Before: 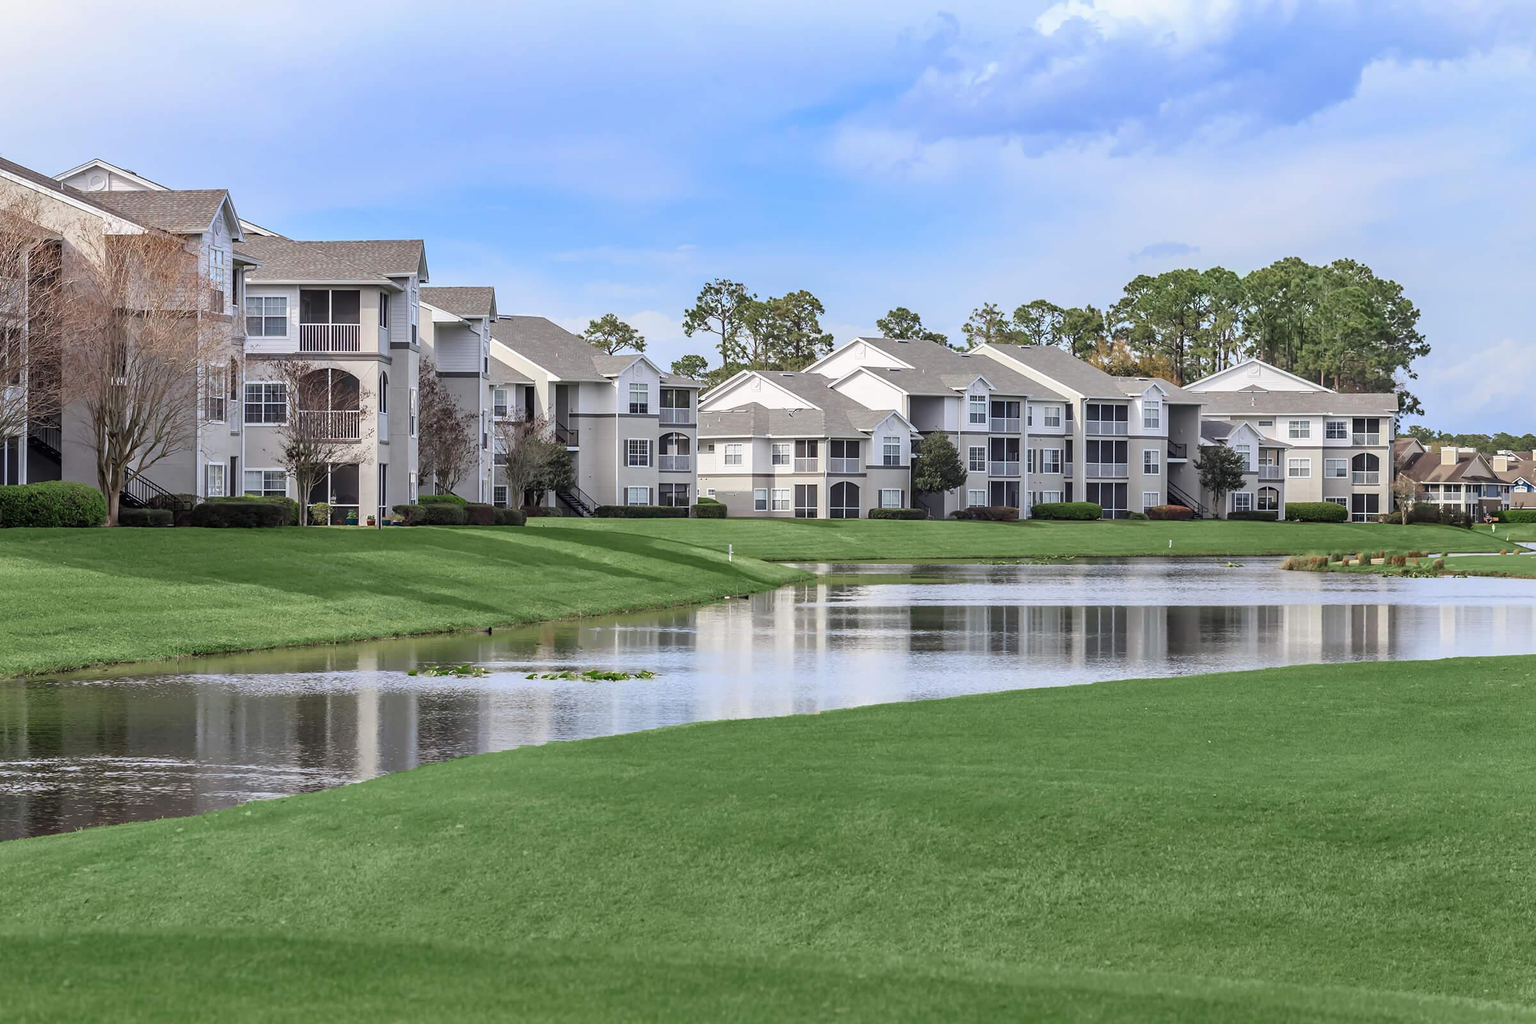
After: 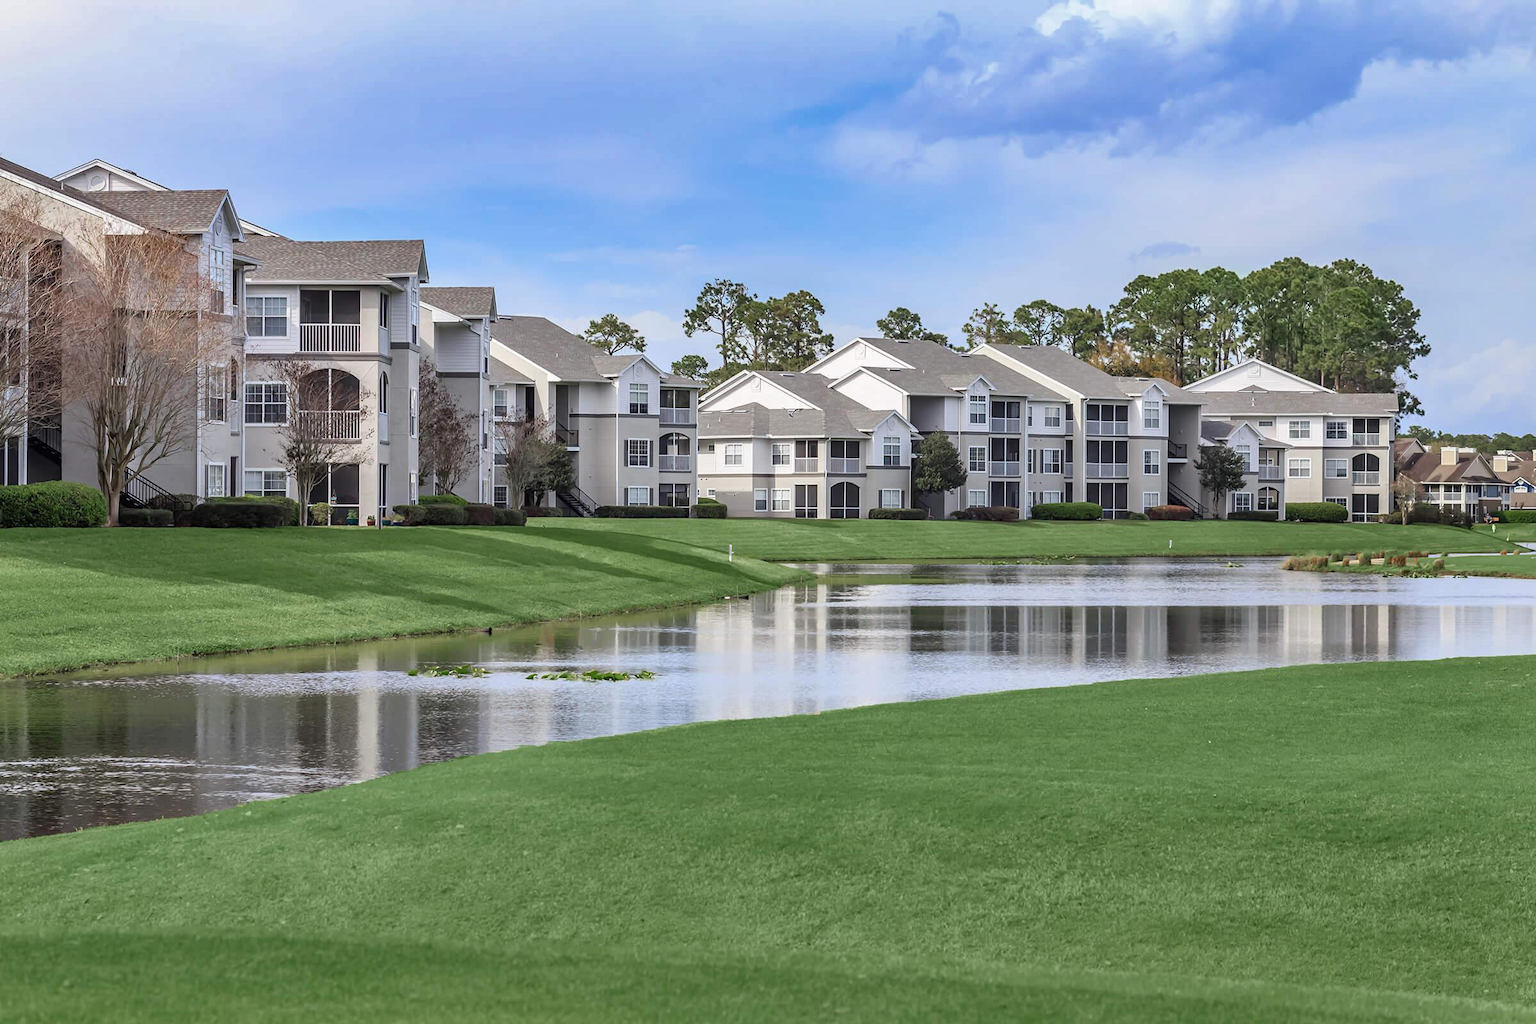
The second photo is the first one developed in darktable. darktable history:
shadows and highlights: radius 263.82, soften with gaussian
